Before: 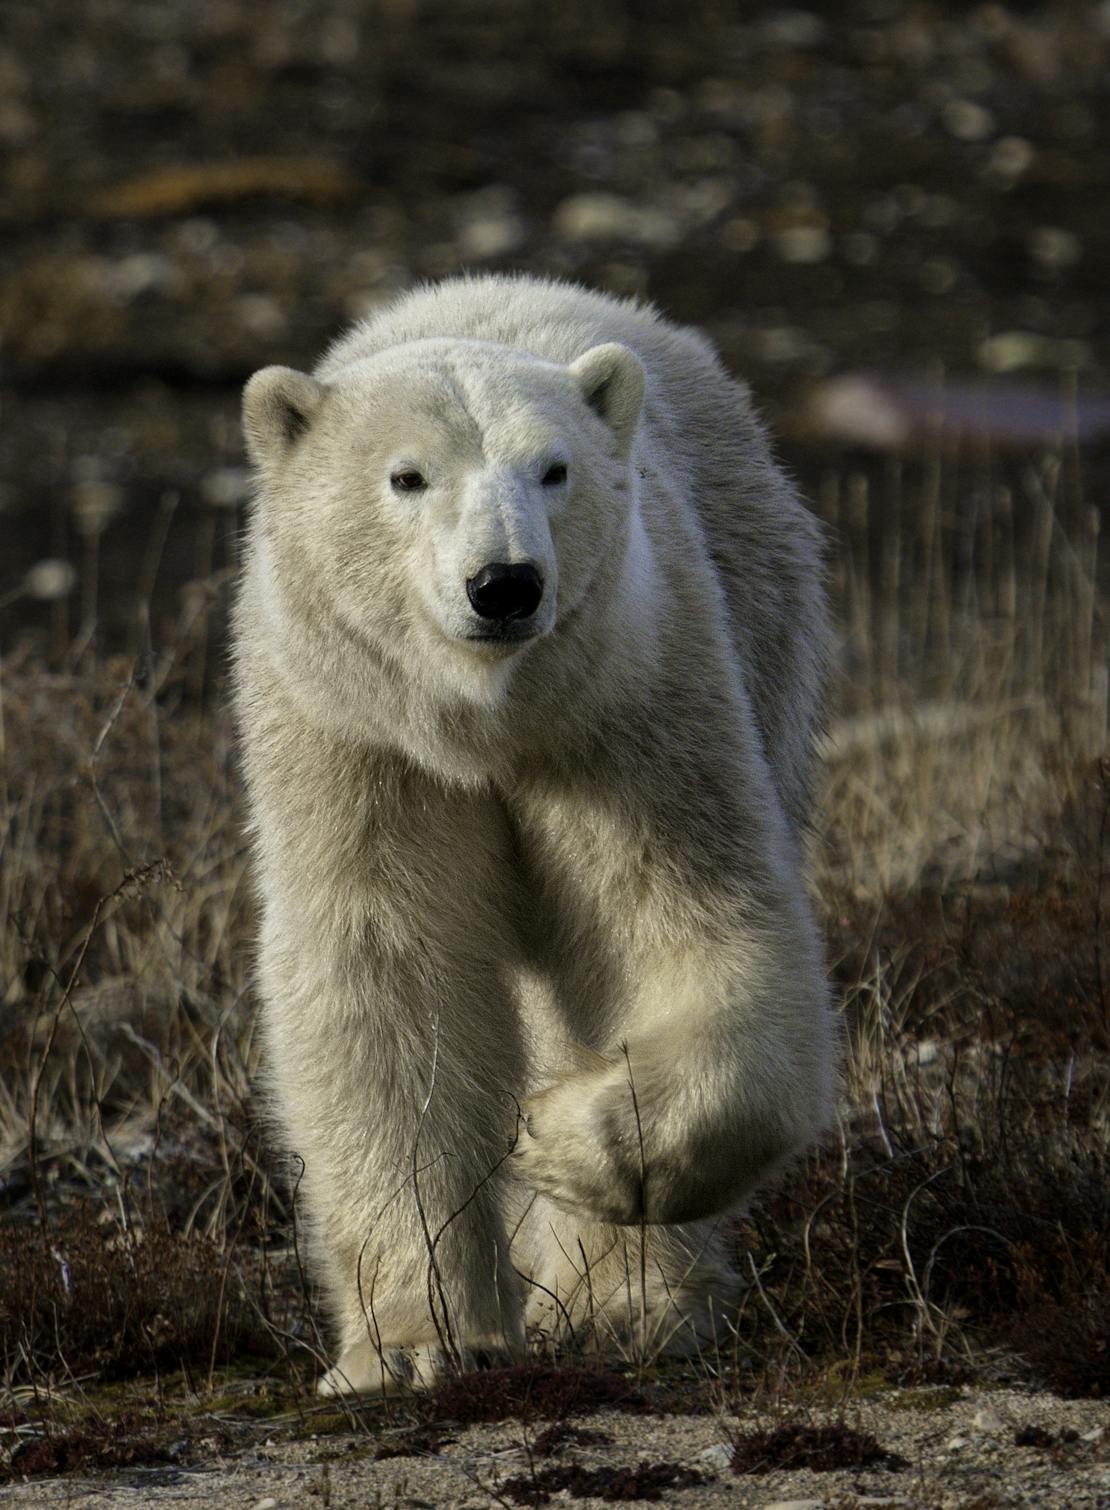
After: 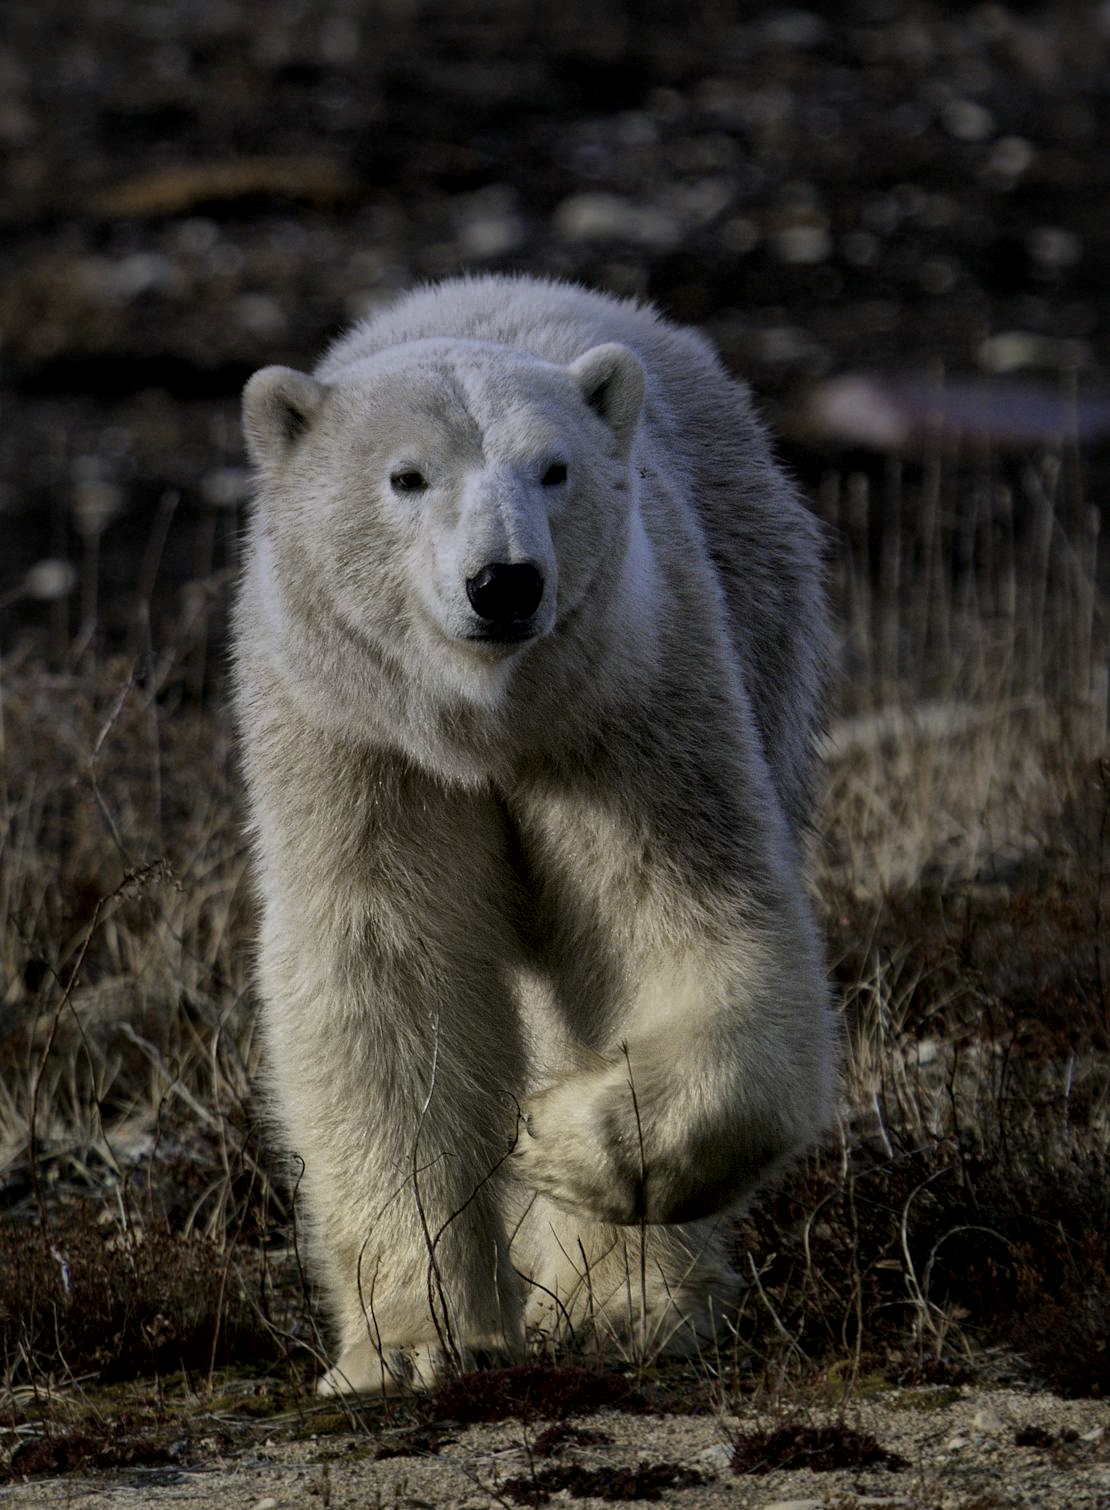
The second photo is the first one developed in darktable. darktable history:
exposure: exposure -0.293 EV, compensate highlight preservation false
local contrast: mode bilateral grid, contrast 20, coarseness 100, detail 150%, midtone range 0.2
graduated density: hue 238.83°, saturation 50%
white balance: emerald 1
shadows and highlights: shadows 4.1, highlights -17.6, soften with gaussian
